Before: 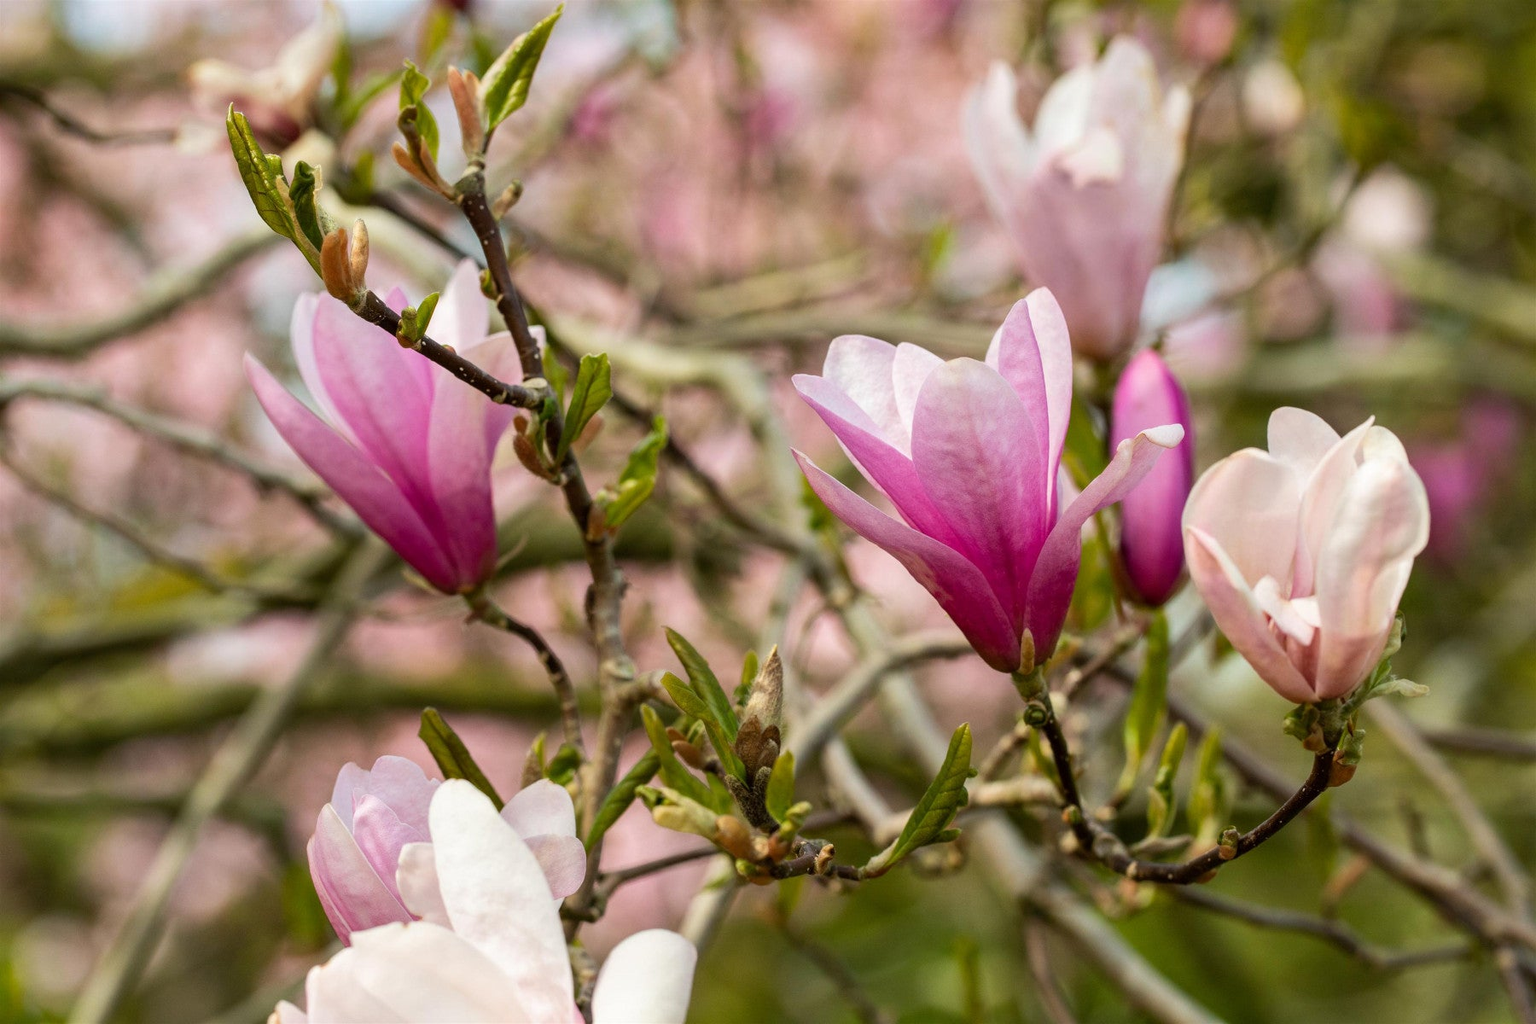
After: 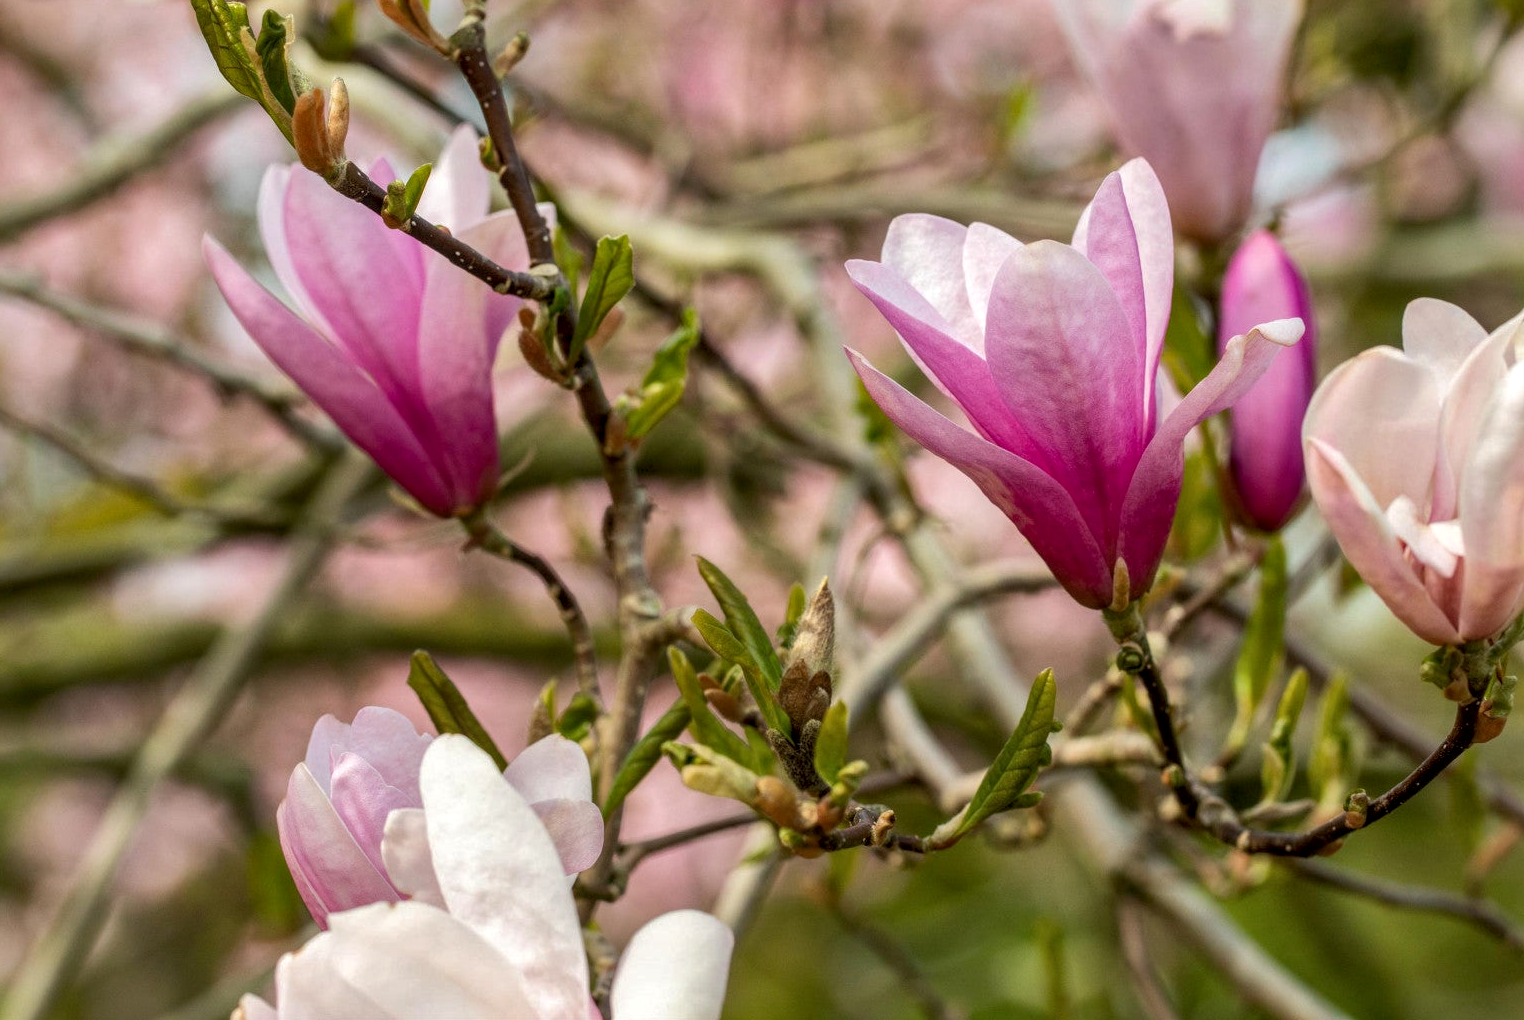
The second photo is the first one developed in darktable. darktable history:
shadows and highlights: highlights color adjustment 49.62%
local contrast: detail 130%
crop and rotate: left 4.659%, top 14.945%, right 10.642%
